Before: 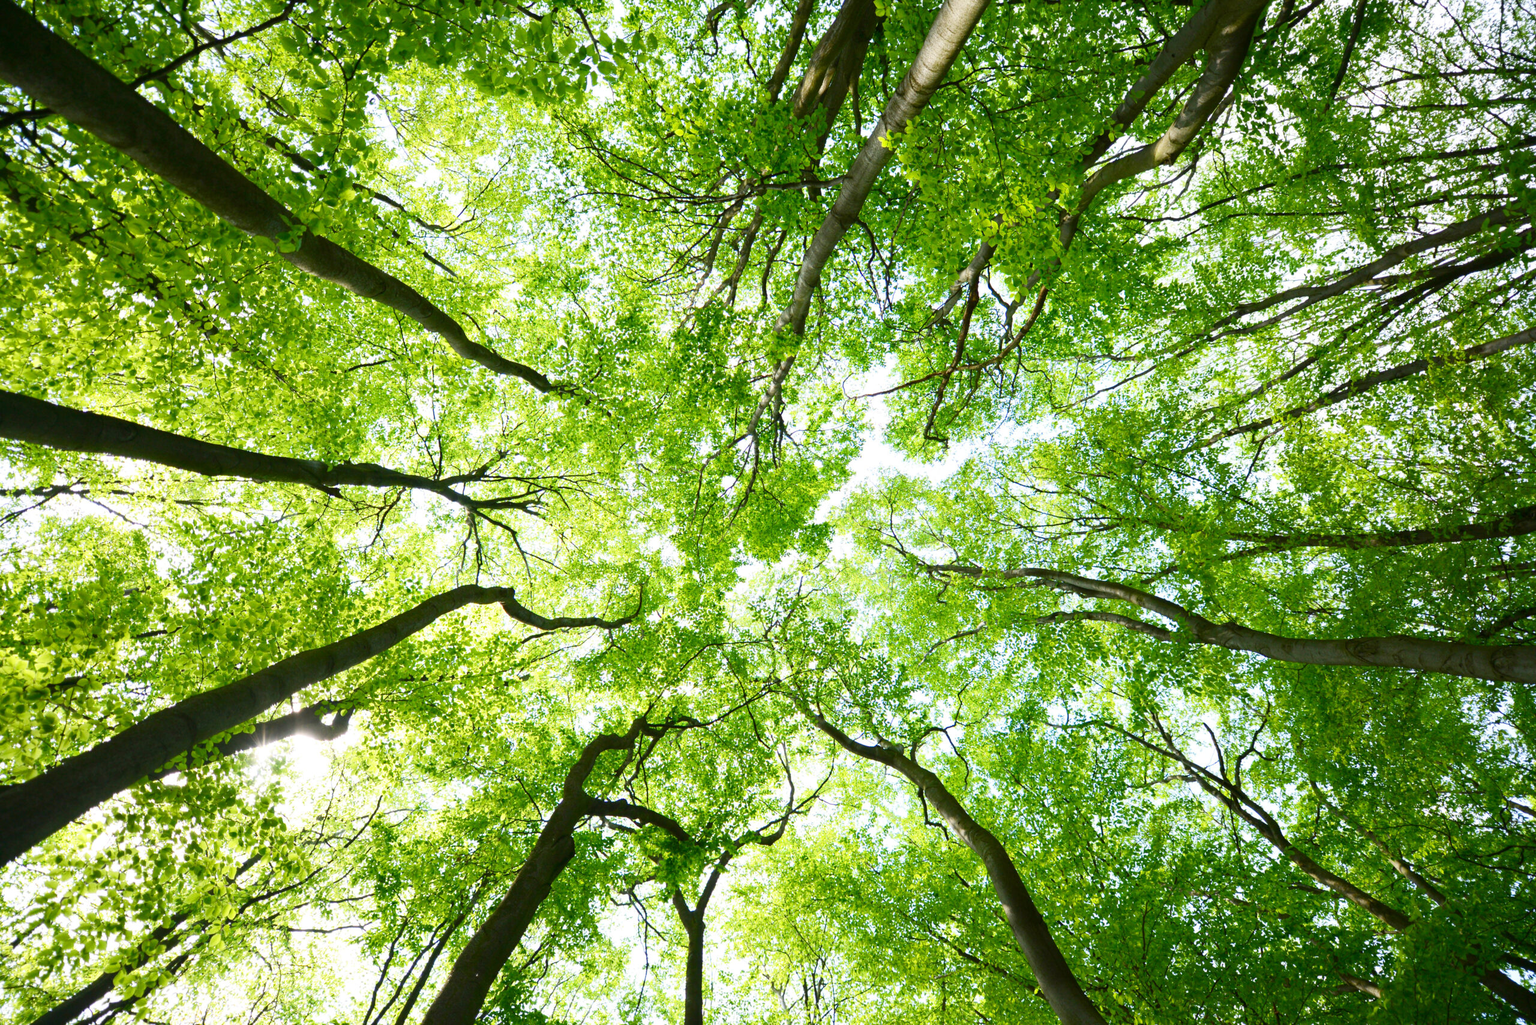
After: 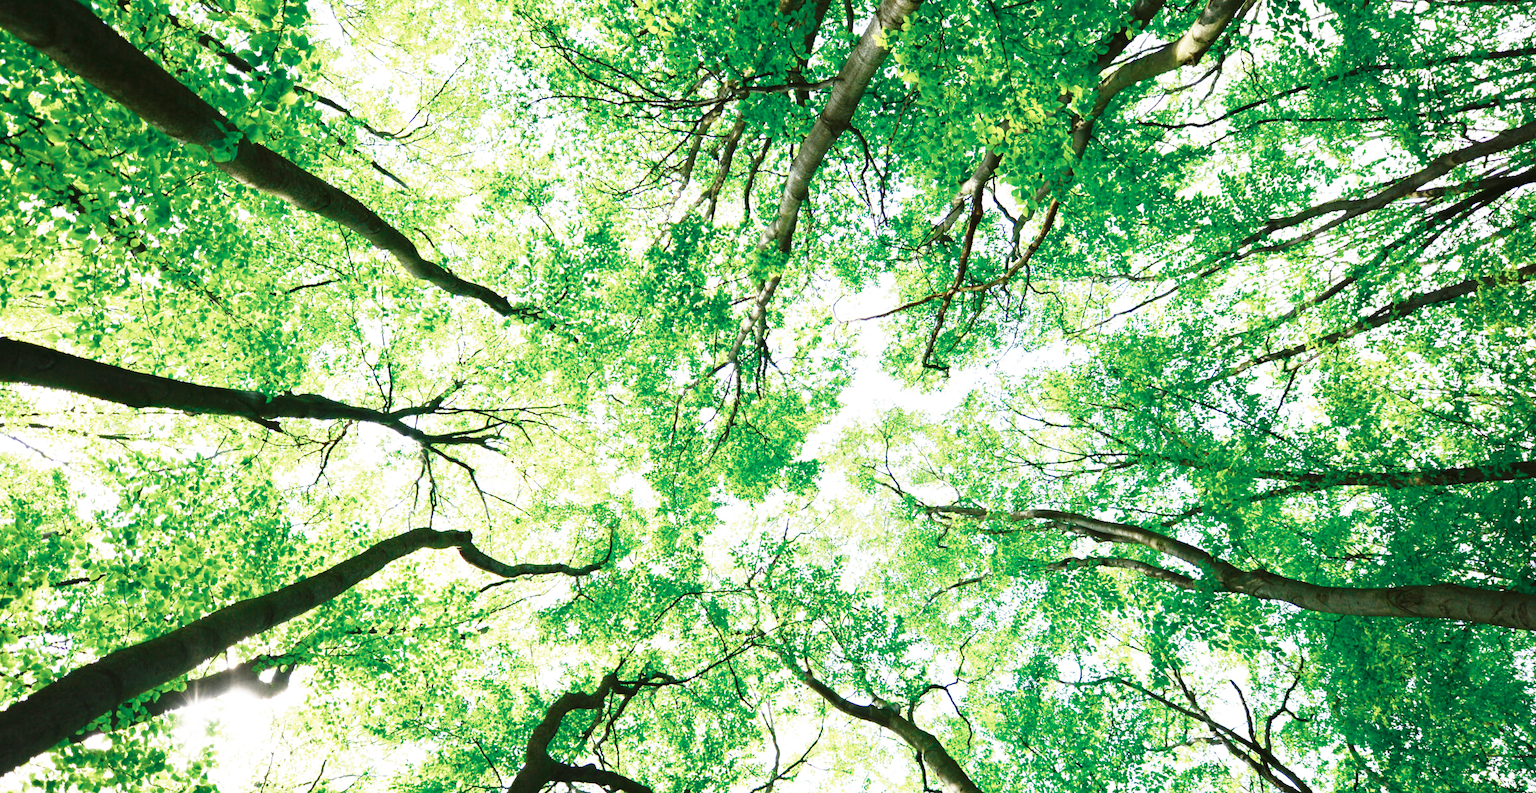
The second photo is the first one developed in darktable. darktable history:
base curve: curves: ch0 [(0, 0) (0.026, 0.03) (0.109, 0.232) (0.351, 0.748) (0.669, 0.968) (1, 1)], preserve colors none
color zones: curves: ch0 [(0, 0.5) (0.125, 0.4) (0.25, 0.5) (0.375, 0.4) (0.5, 0.4) (0.625, 0.35) (0.75, 0.35) (0.875, 0.5)]; ch1 [(0, 0.35) (0.125, 0.45) (0.25, 0.35) (0.375, 0.35) (0.5, 0.35) (0.625, 0.35) (0.75, 0.45) (0.875, 0.35)]; ch2 [(0, 0.6) (0.125, 0.5) (0.25, 0.5) (0.375, 0.6) (0.5, 0.6) (0.625, 0.5) (0.75, 0.5) (0.875, 0.5)]
crop: left 5.596%, top 10.314%, right 3.534%, bottom 19.395%
